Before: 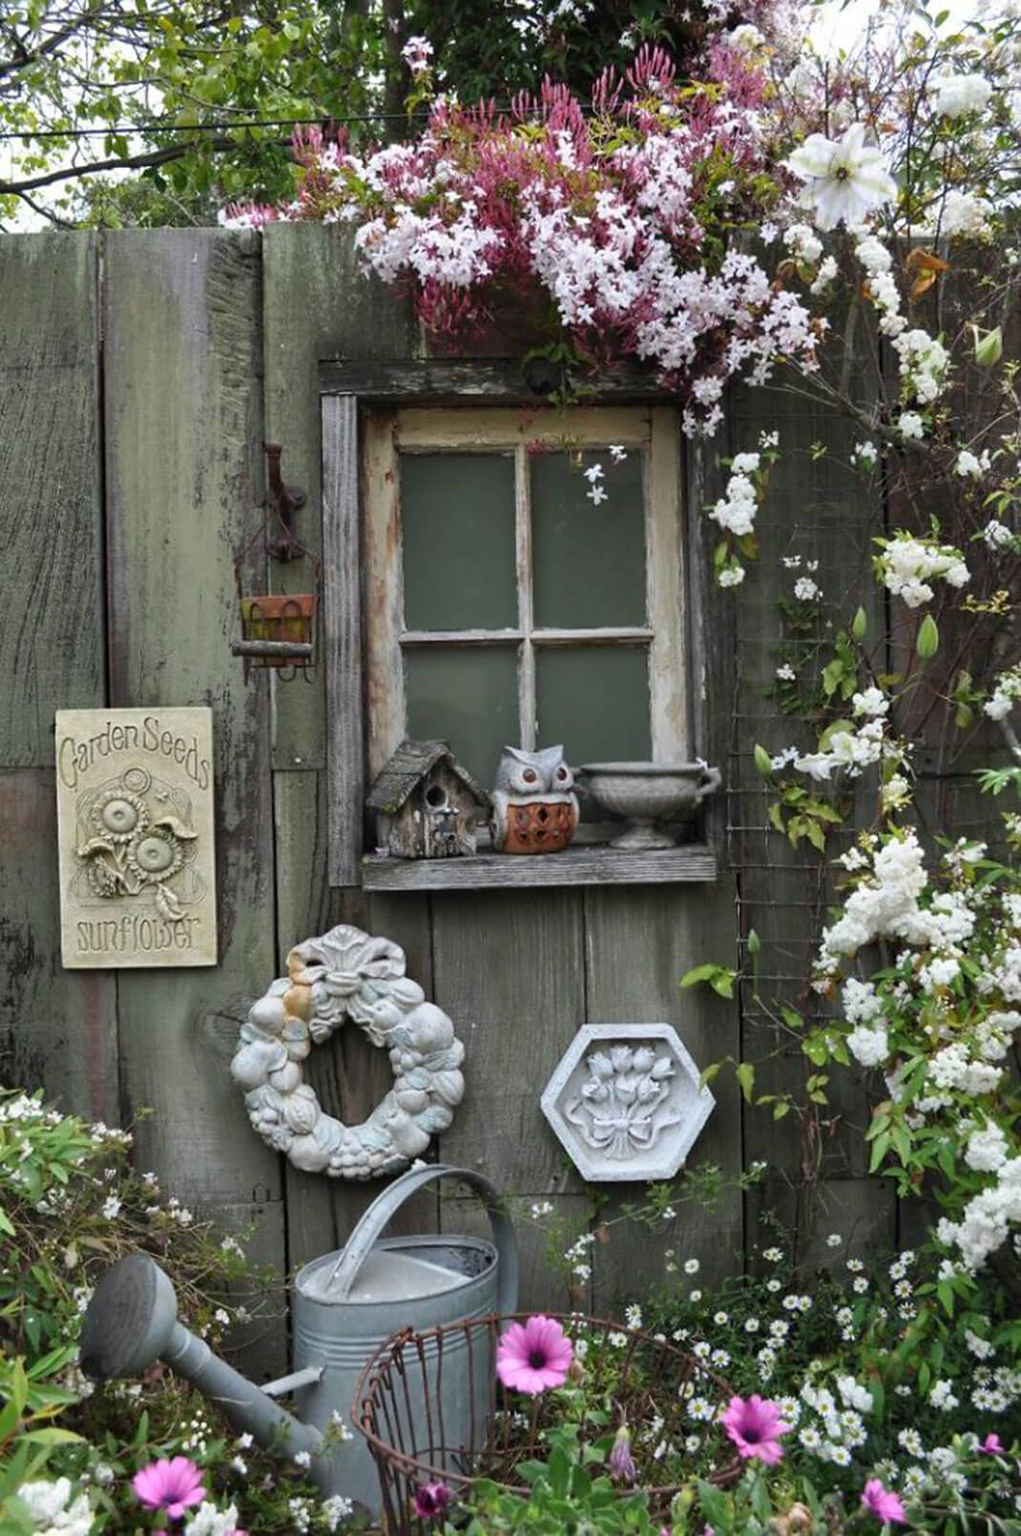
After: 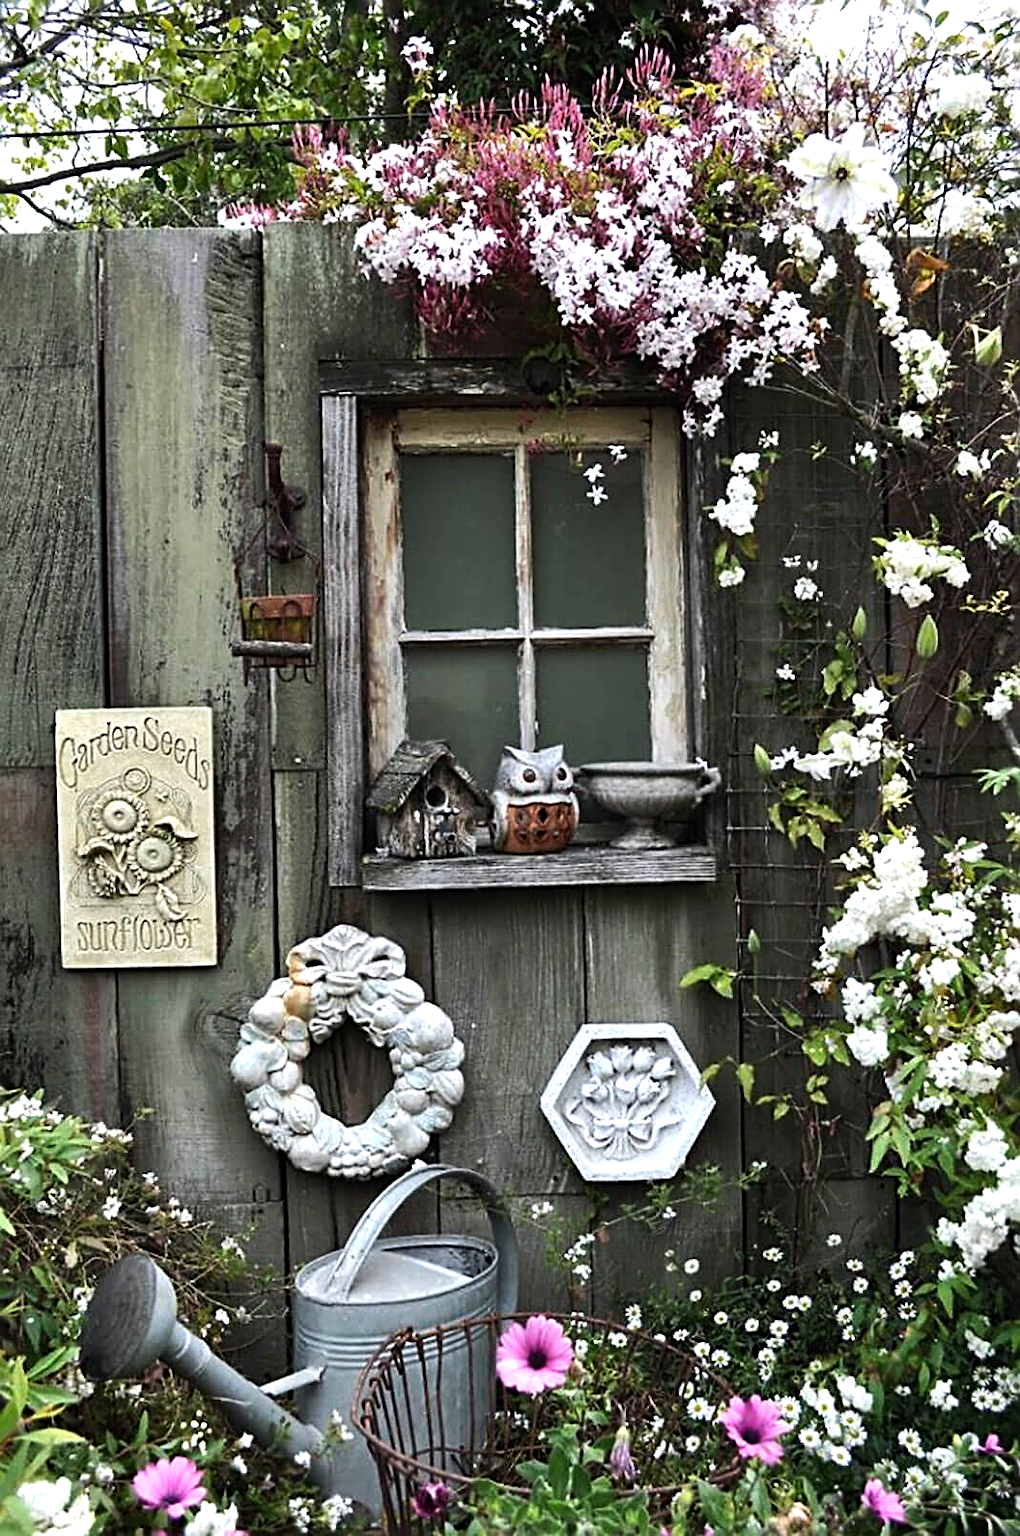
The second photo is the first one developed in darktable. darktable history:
tone equalizer: -8 EV -0.735 EV, -7 EV -0.716 EV, -6 EV -0.572 EV, -5 EV -0.362 EV, -3 EV 0.402 EV, -2 EV 0.6 EV, -1 EV 0.684 EV, +0 EV 0.743 EV, edges refinement/feathering 500, mask exposure compensation -1.57 EV, preserve details no
sharpen: radius 2.535, amount 0.628
